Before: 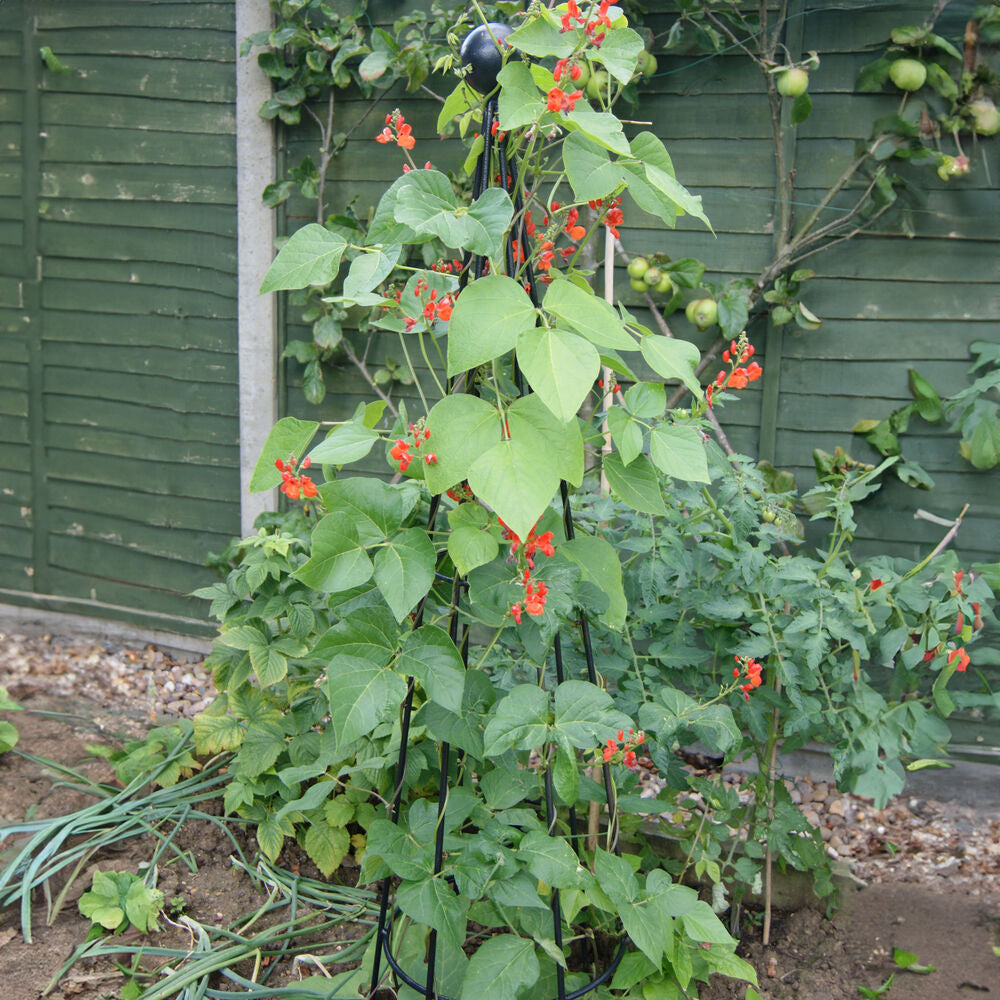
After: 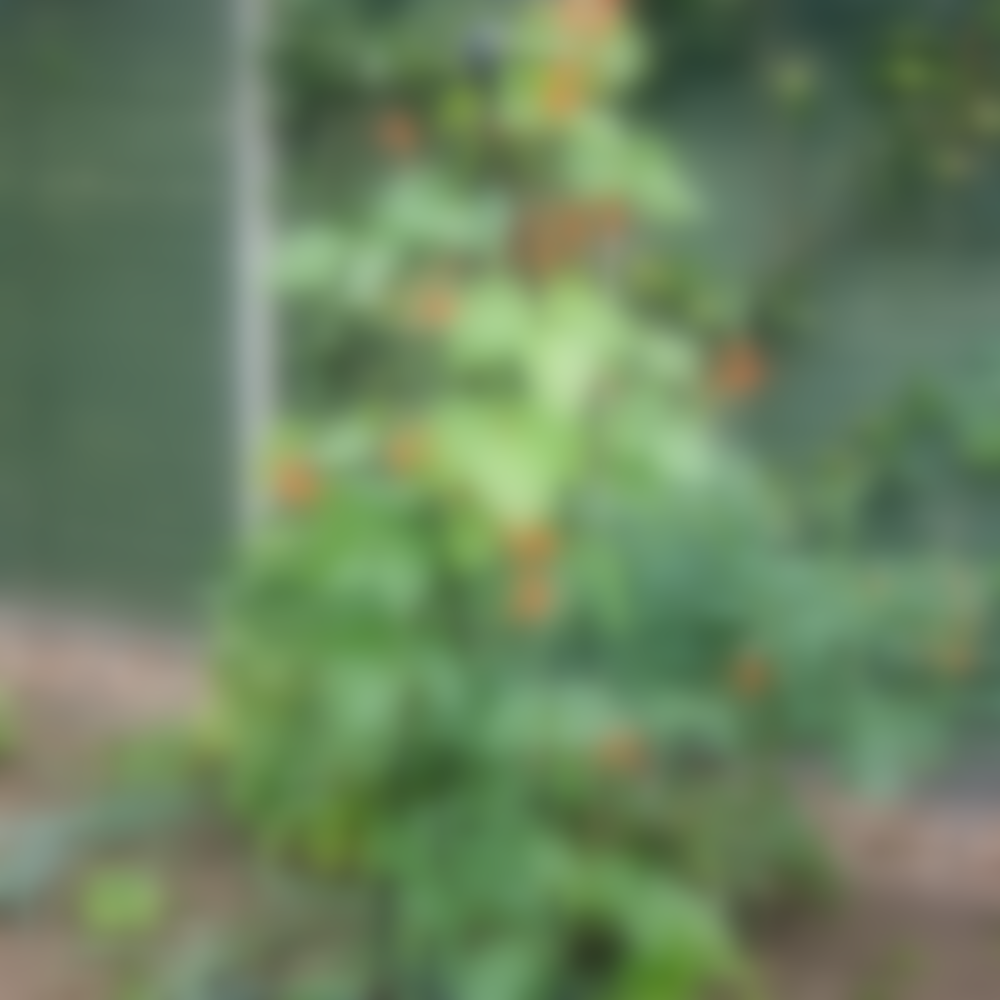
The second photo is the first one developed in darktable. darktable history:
lowpass: radius 16, unbound 0
contrast equalizer: y [[0.5 ×6], [0.5 ×6], [0.5 ×6], [0 ×6], [0, 0.039, 0.251, 0.29, 0.293, 0.292]]
color balance rgb: perceptual saturation grading › global saturation 30%, global vibrance 10%
soften: size 60.24%, saturation 65.46%, brightness 0.506 EV, mix 25.7%
exposure: black level correction 0.001, compensate highlight preservation false
